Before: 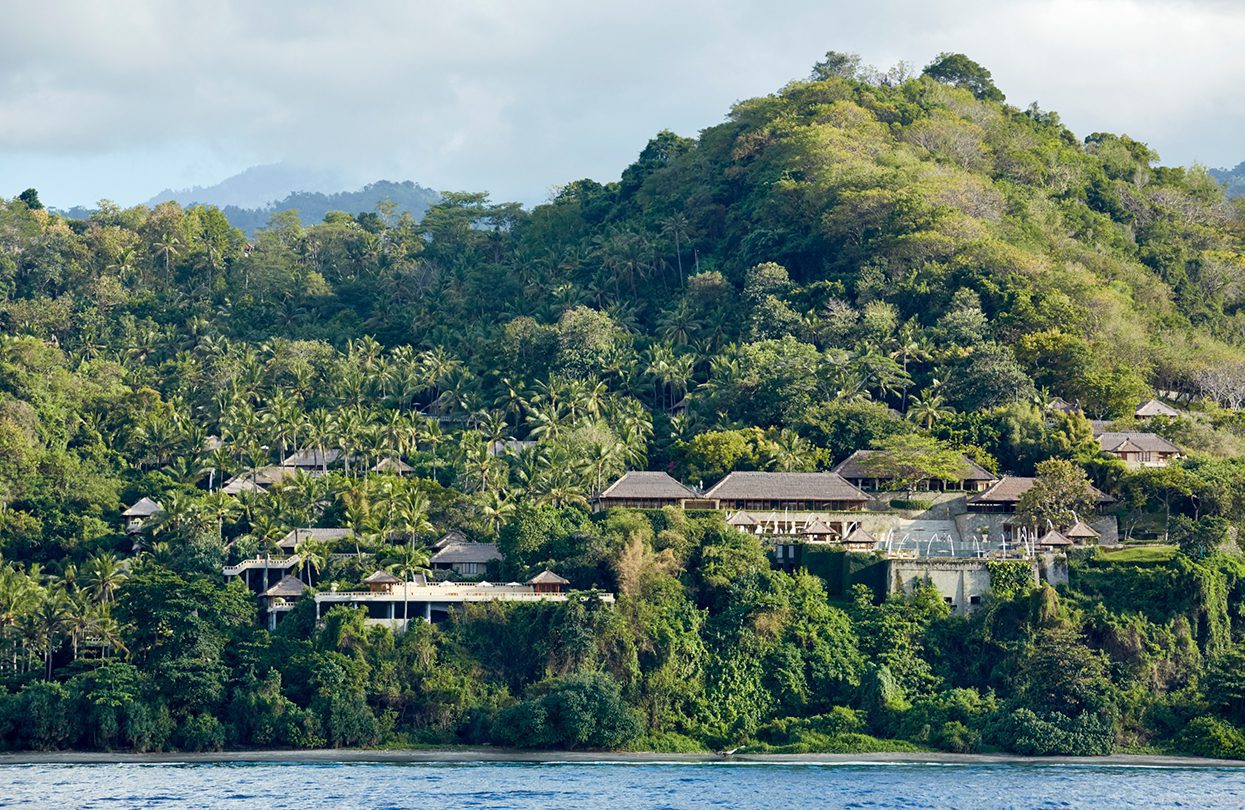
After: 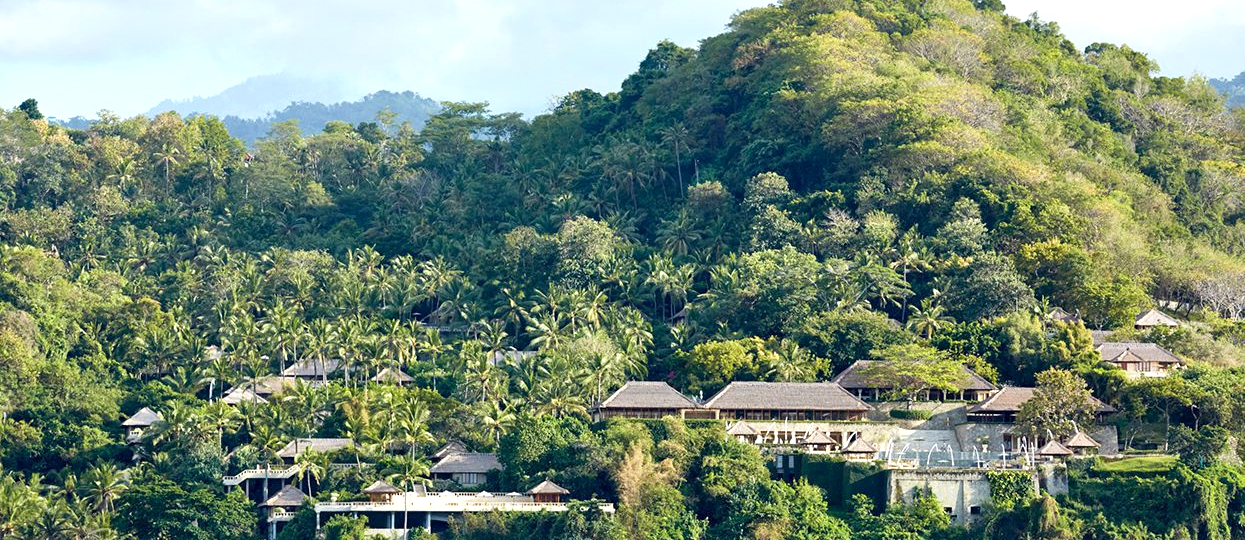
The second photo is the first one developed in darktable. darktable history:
crop: top 11.172%, bottom 22.098%
exposure: black level correction 0.001, exposure 0.5 EV, compensate highlight preservation false
